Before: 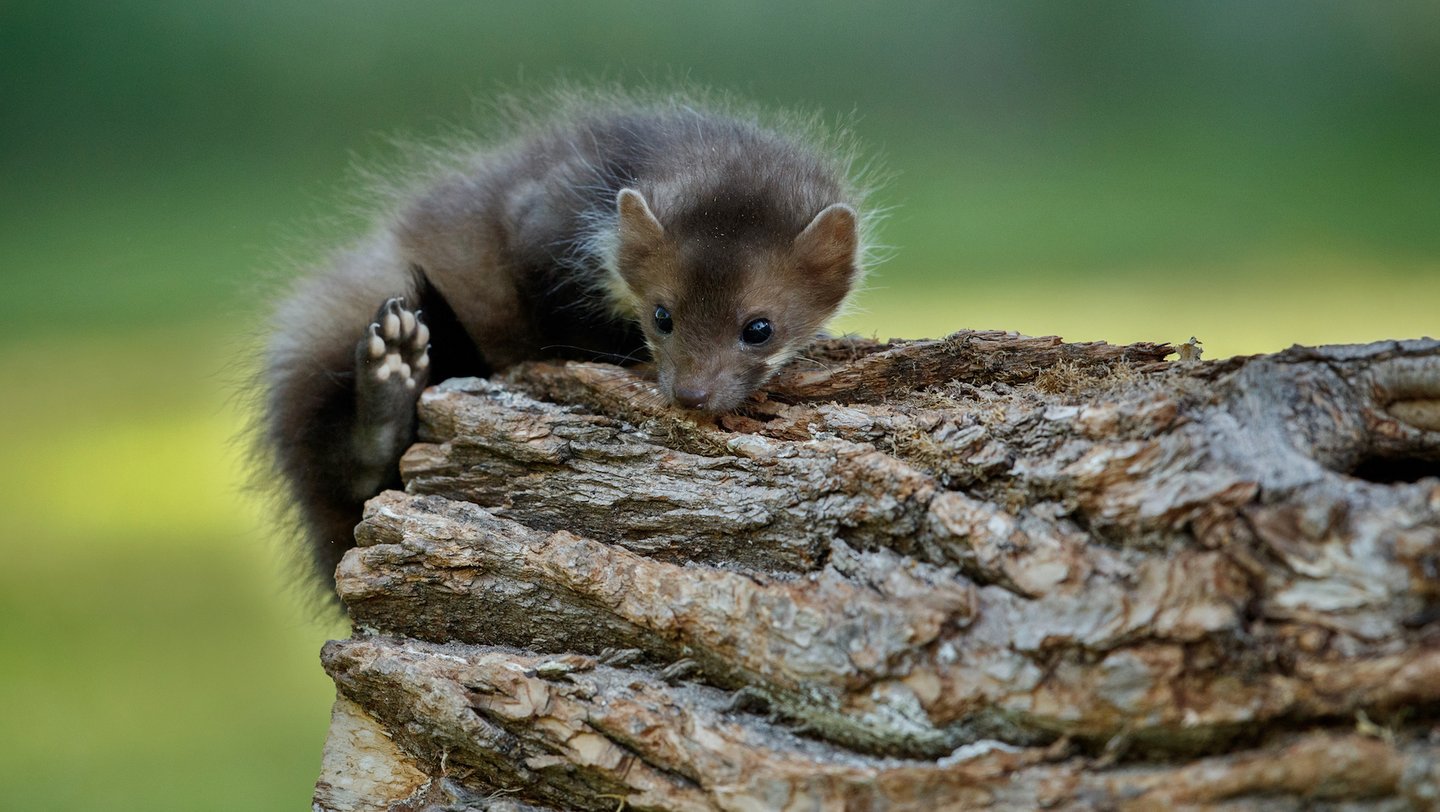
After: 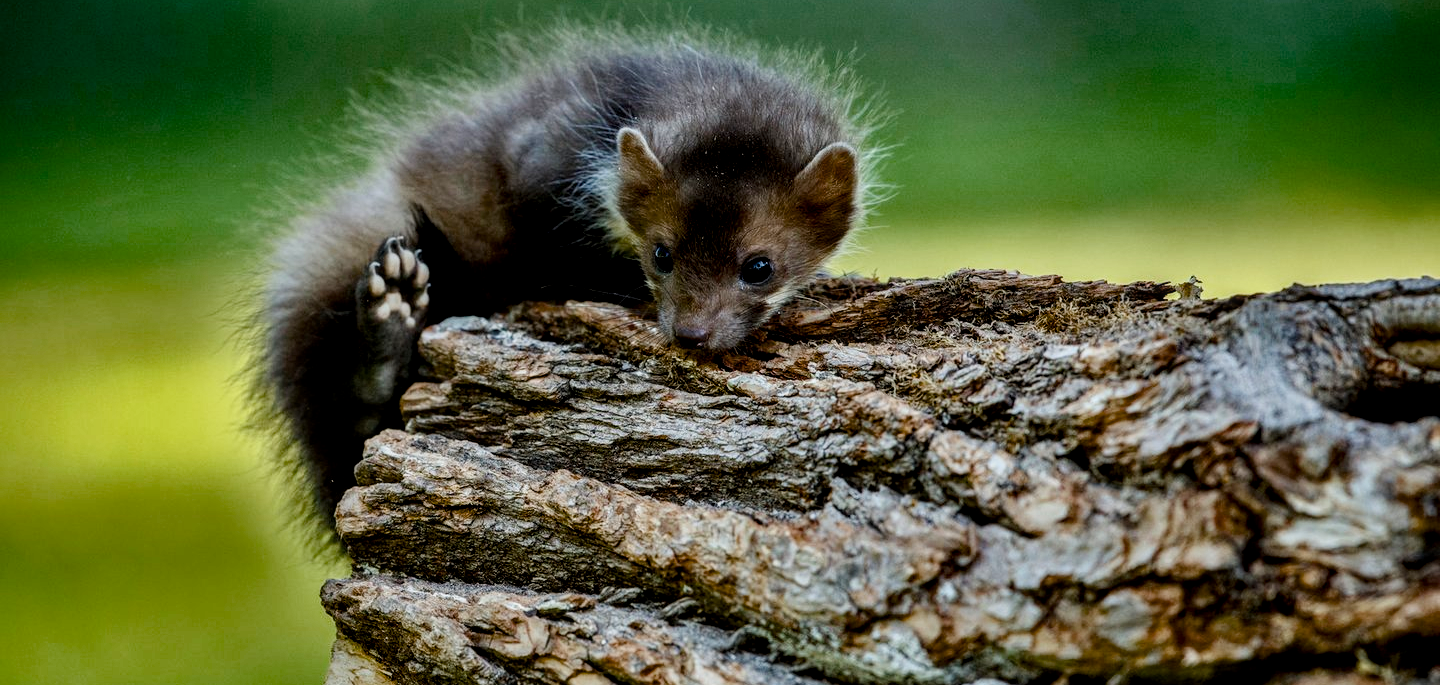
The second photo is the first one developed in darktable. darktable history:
crop: top 7.576%, bottom 8.004%
local contrast: detail 130%
filmic rgb: black relative exposure -8.09 EV, white relative exposure 3 EV, hardness 5.42, contrast 1.247
color balance rgb: perceptual saturation grading › global saturation 34.557%, perceptual saturation grading › highlights -29.864%, perceptual saturation grading › shadows 35.883%, global vibrance 1.674%, saturation formula JzAzBz (2021)
